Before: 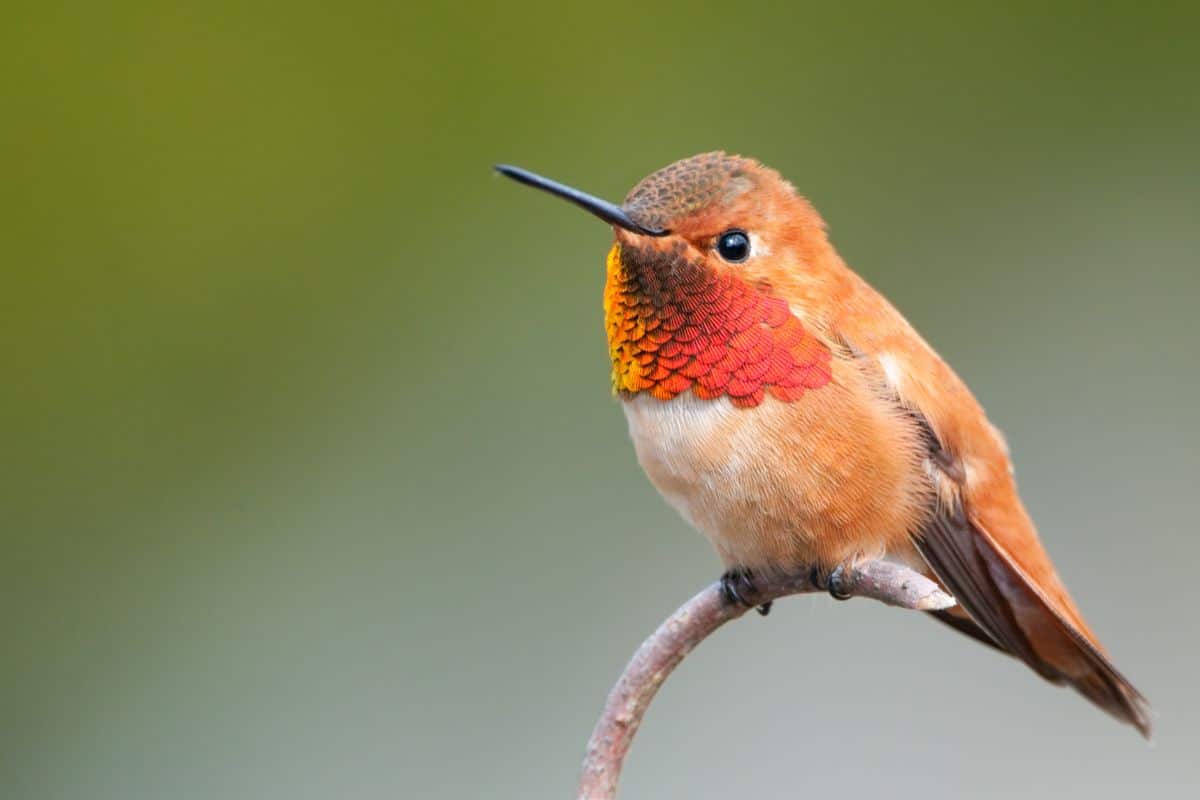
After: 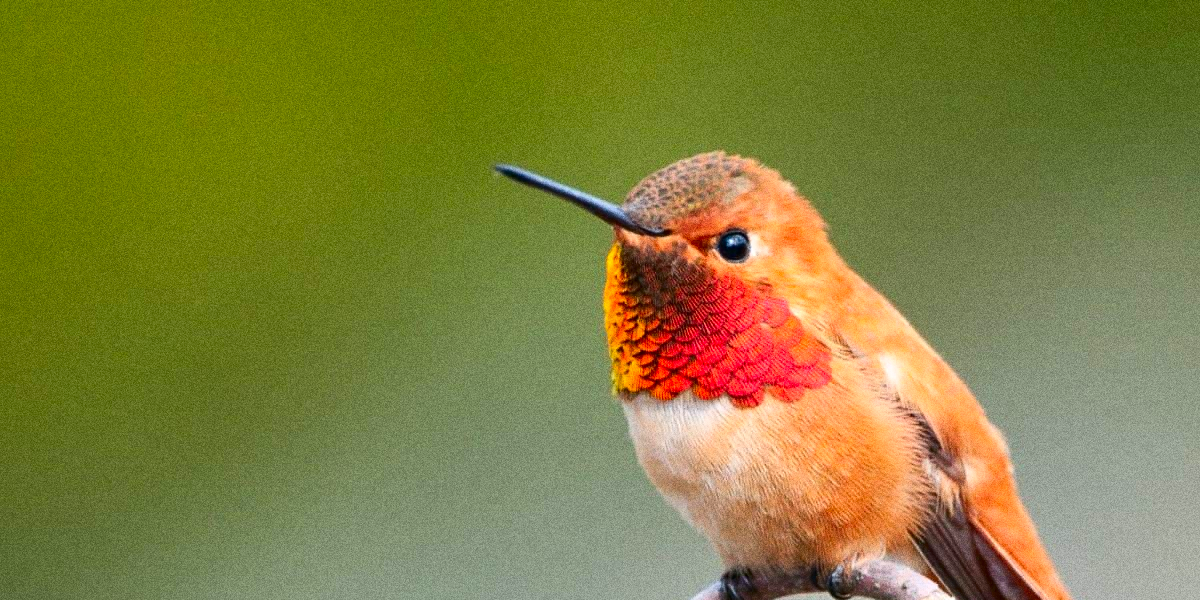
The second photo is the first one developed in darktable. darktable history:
white balance: emerald 1
contrast brightness saturation: contrast 0.18, saturation 0.3
crop: bottom 24.967%
grain: coarseness 0.09 ISO, strength 40%
